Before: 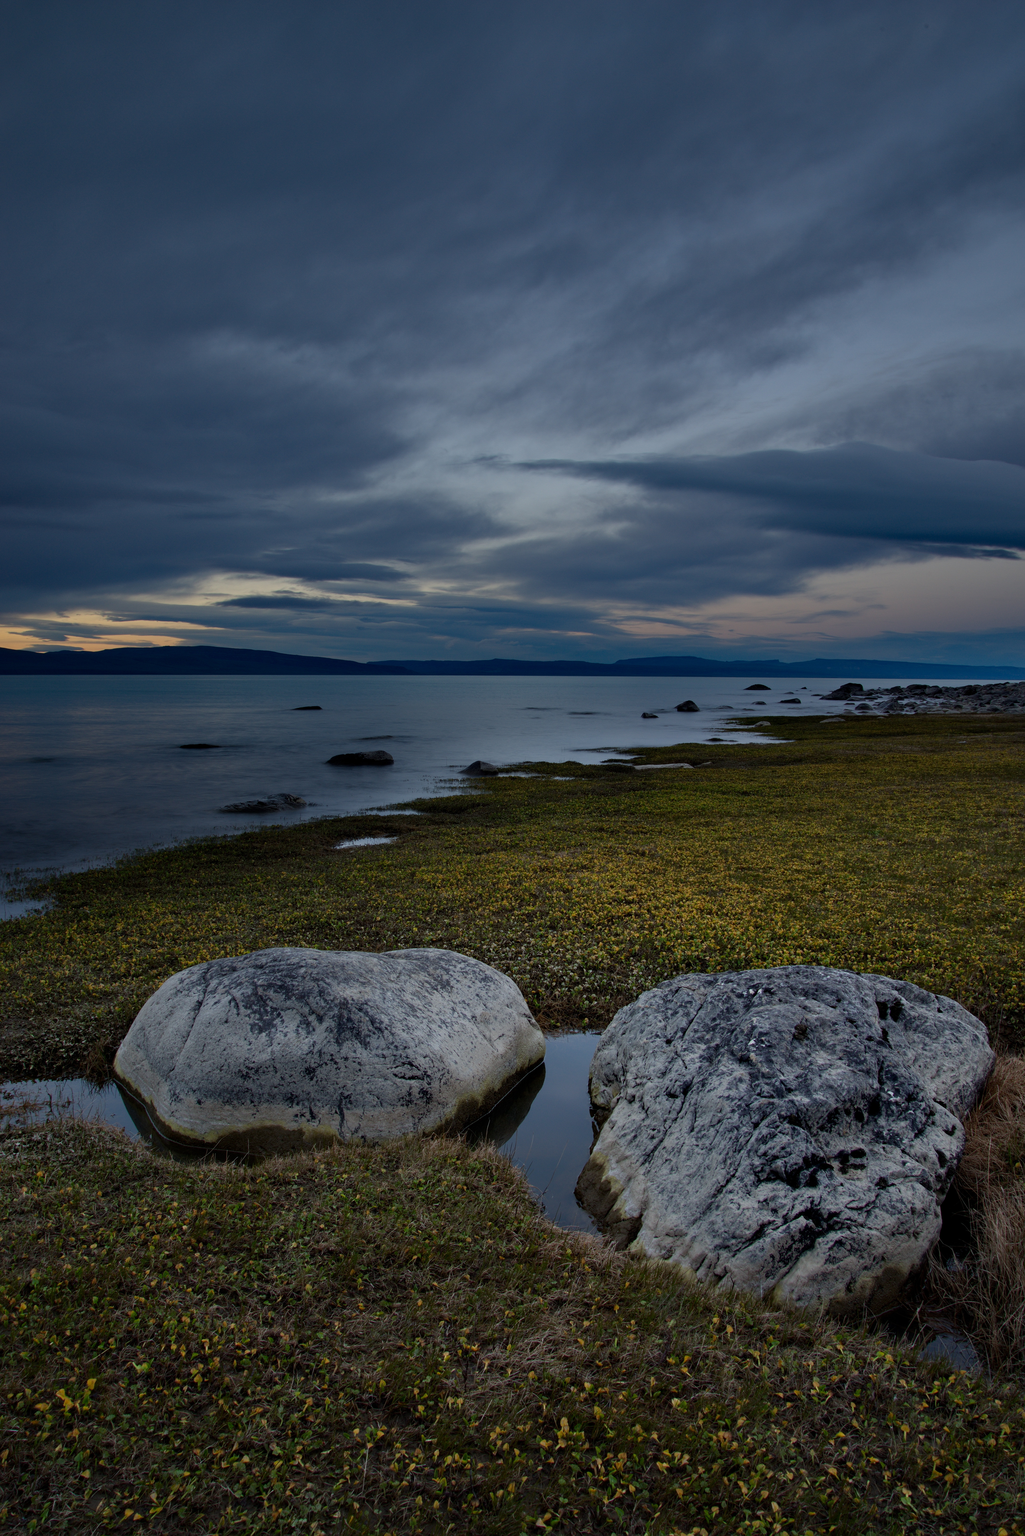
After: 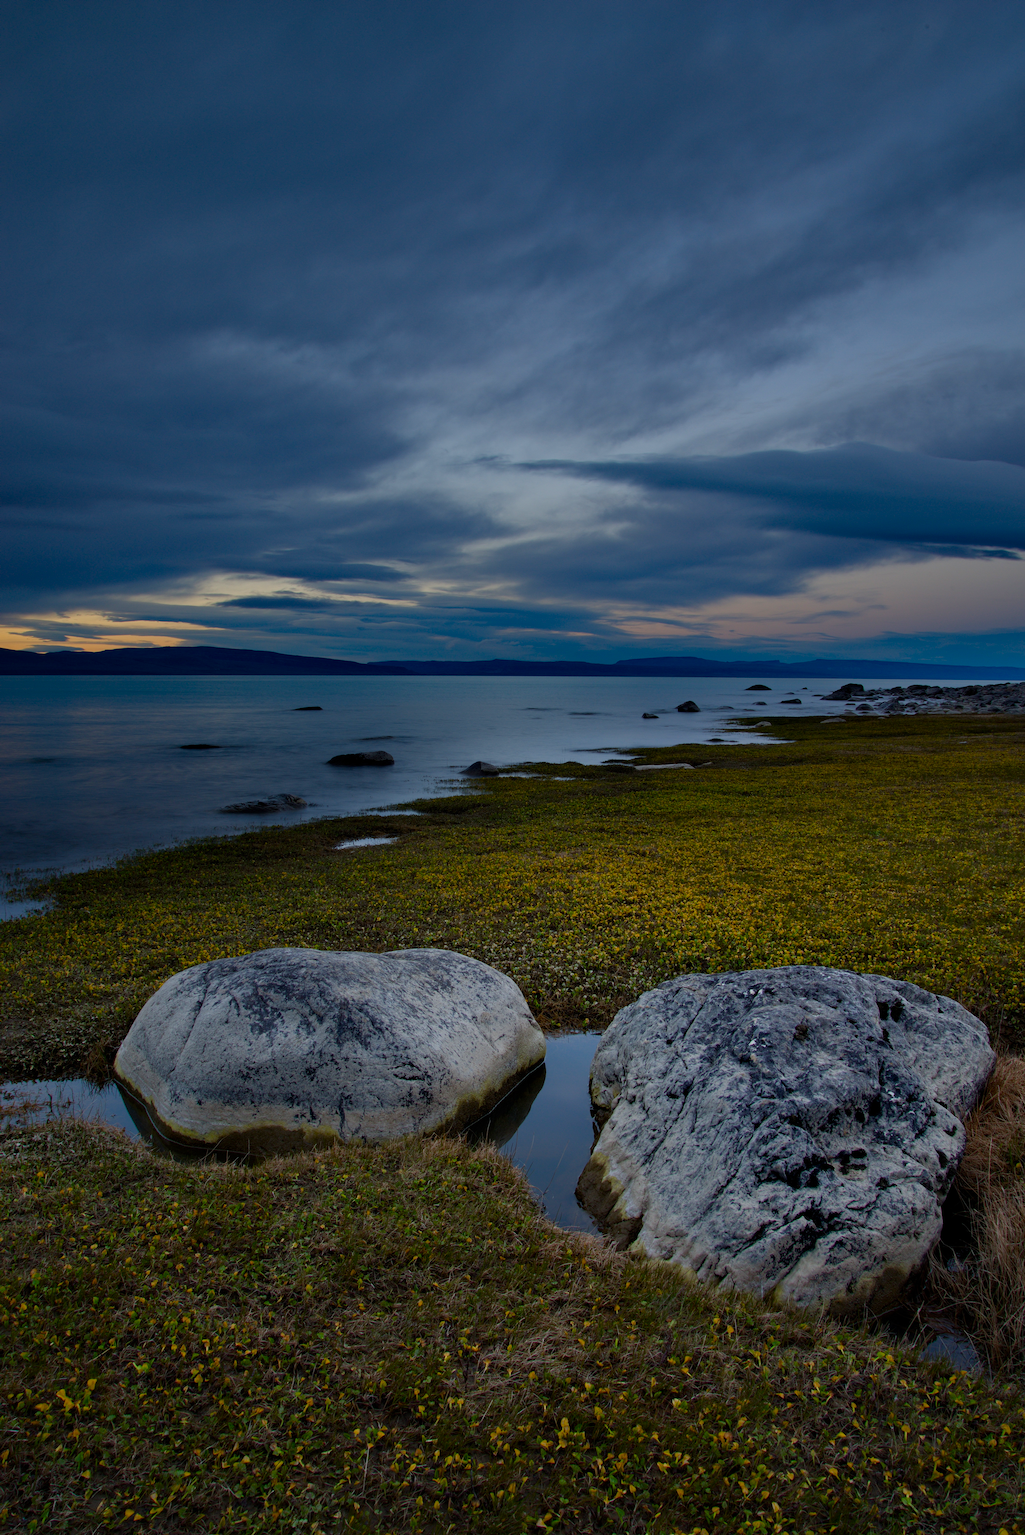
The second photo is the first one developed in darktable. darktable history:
color balance rgb: highlights gain › chroma 0.146%, highlights gain › hue 332.89°, linear chroma grading › global chroma 14.385%, perceptual saturation grading › global saturation 9.049%, perceptual saturation grading › highlights -13.33%, perceptual saturation grading › mid-tones 14.25%, perceptual saturation grading › shadows 22.936%
